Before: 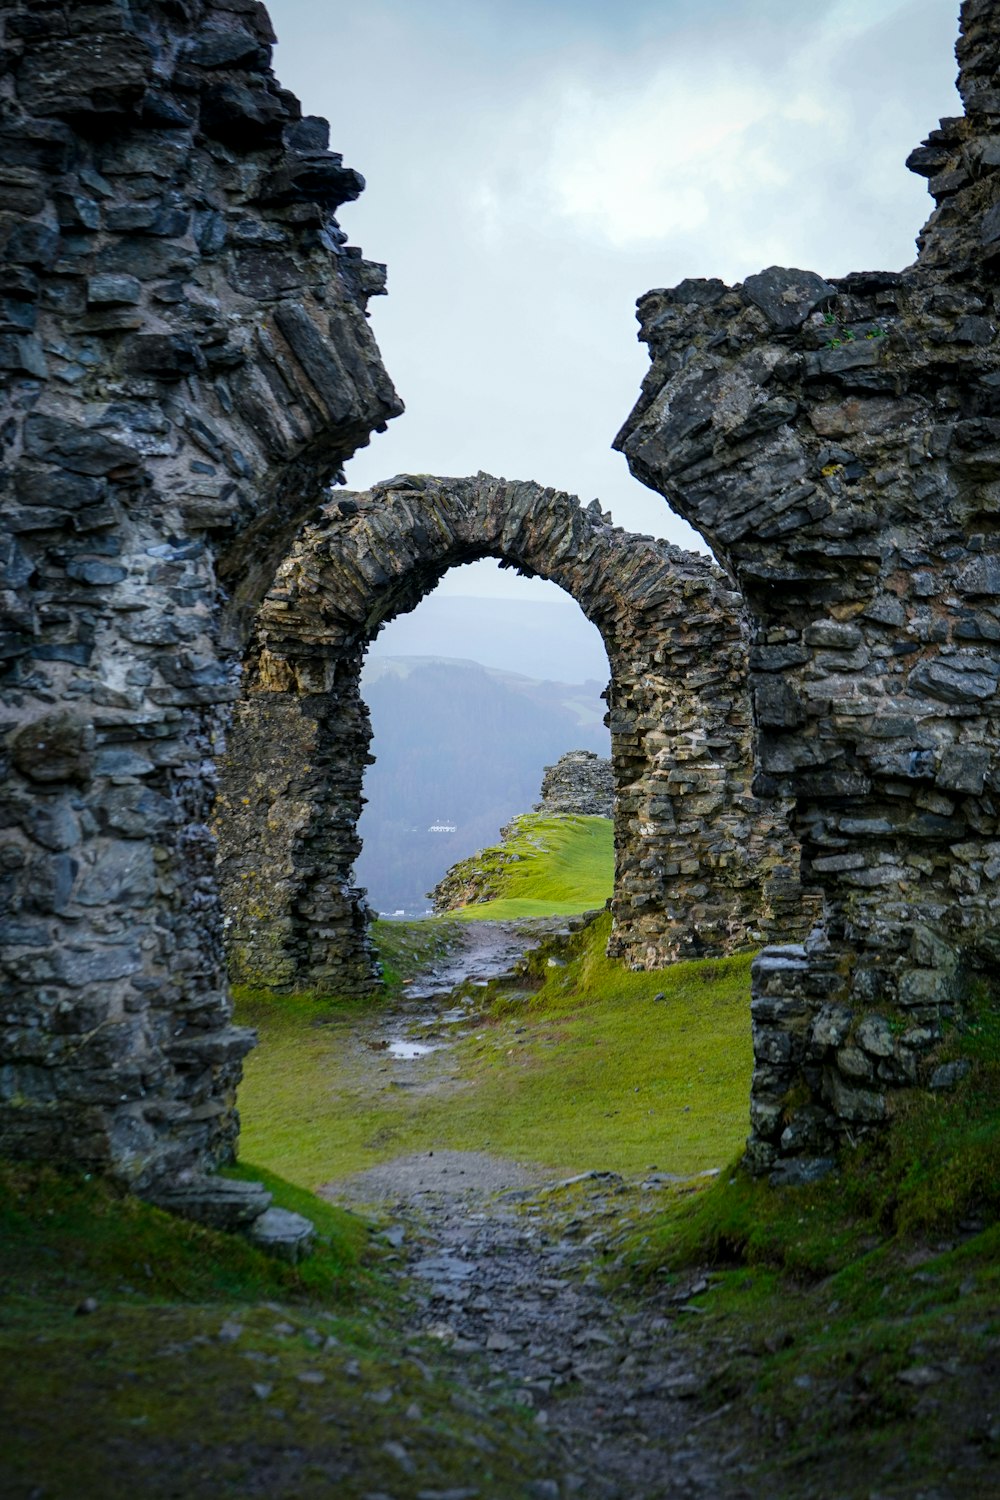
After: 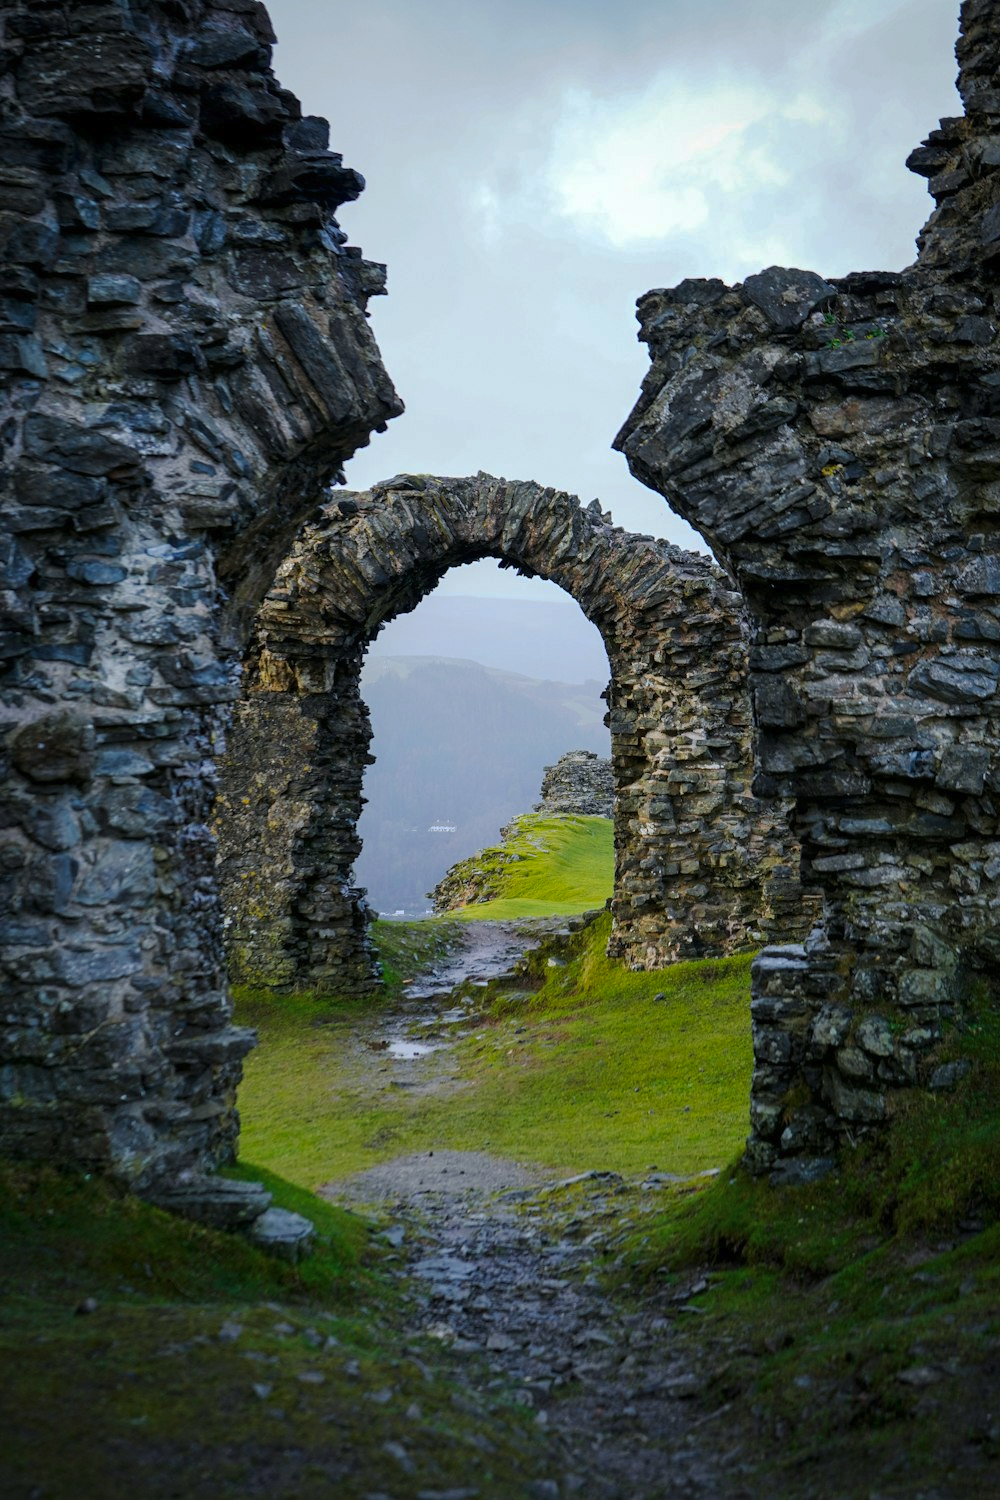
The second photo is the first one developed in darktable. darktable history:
tone curve: curves: ch0 [(0, 0) (0.003, 0.01) (0.011, 0.014) (0.025, 0.029) (0.044, 0.051) (0.069, 0.072) (0.1, 0.097) (0.136, 0.123) (0.177, 0.16) (0.224, 0.2) (0.277, 0.248) (0.335, 0.305) (0.399, 0.37) (0.468, 0.454) (0.543, 0.534) (0.623, 0.609) (0.709, 0.681) (0.801, 0.752) (0.898, 0.841) (1, 1)], preserve colors none
